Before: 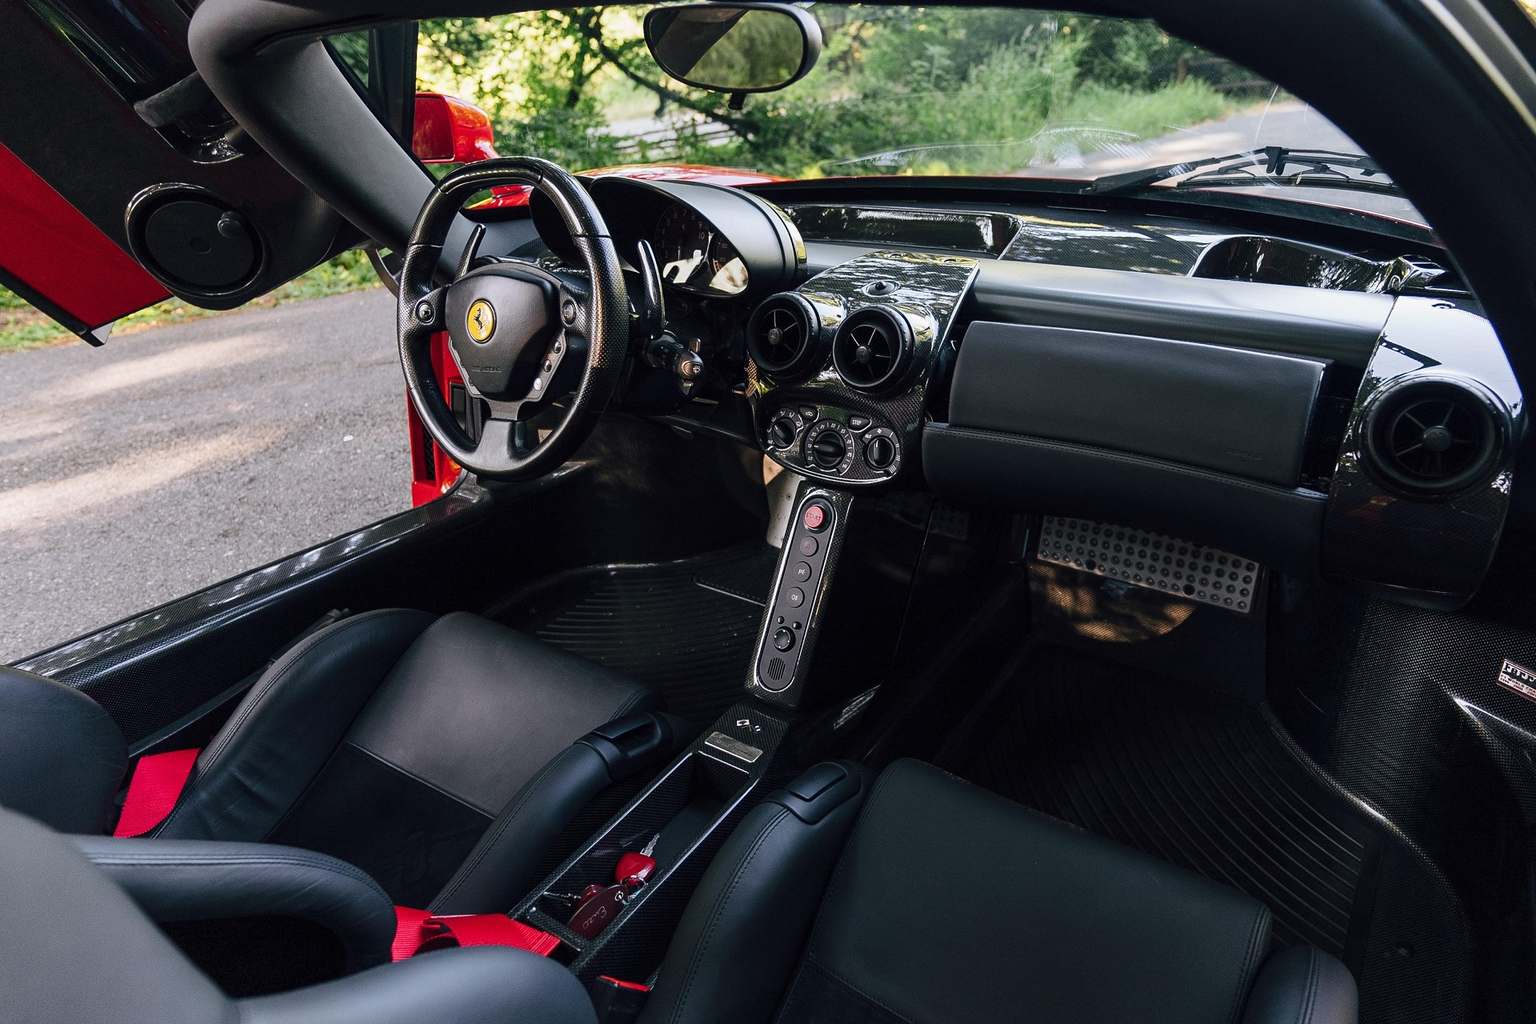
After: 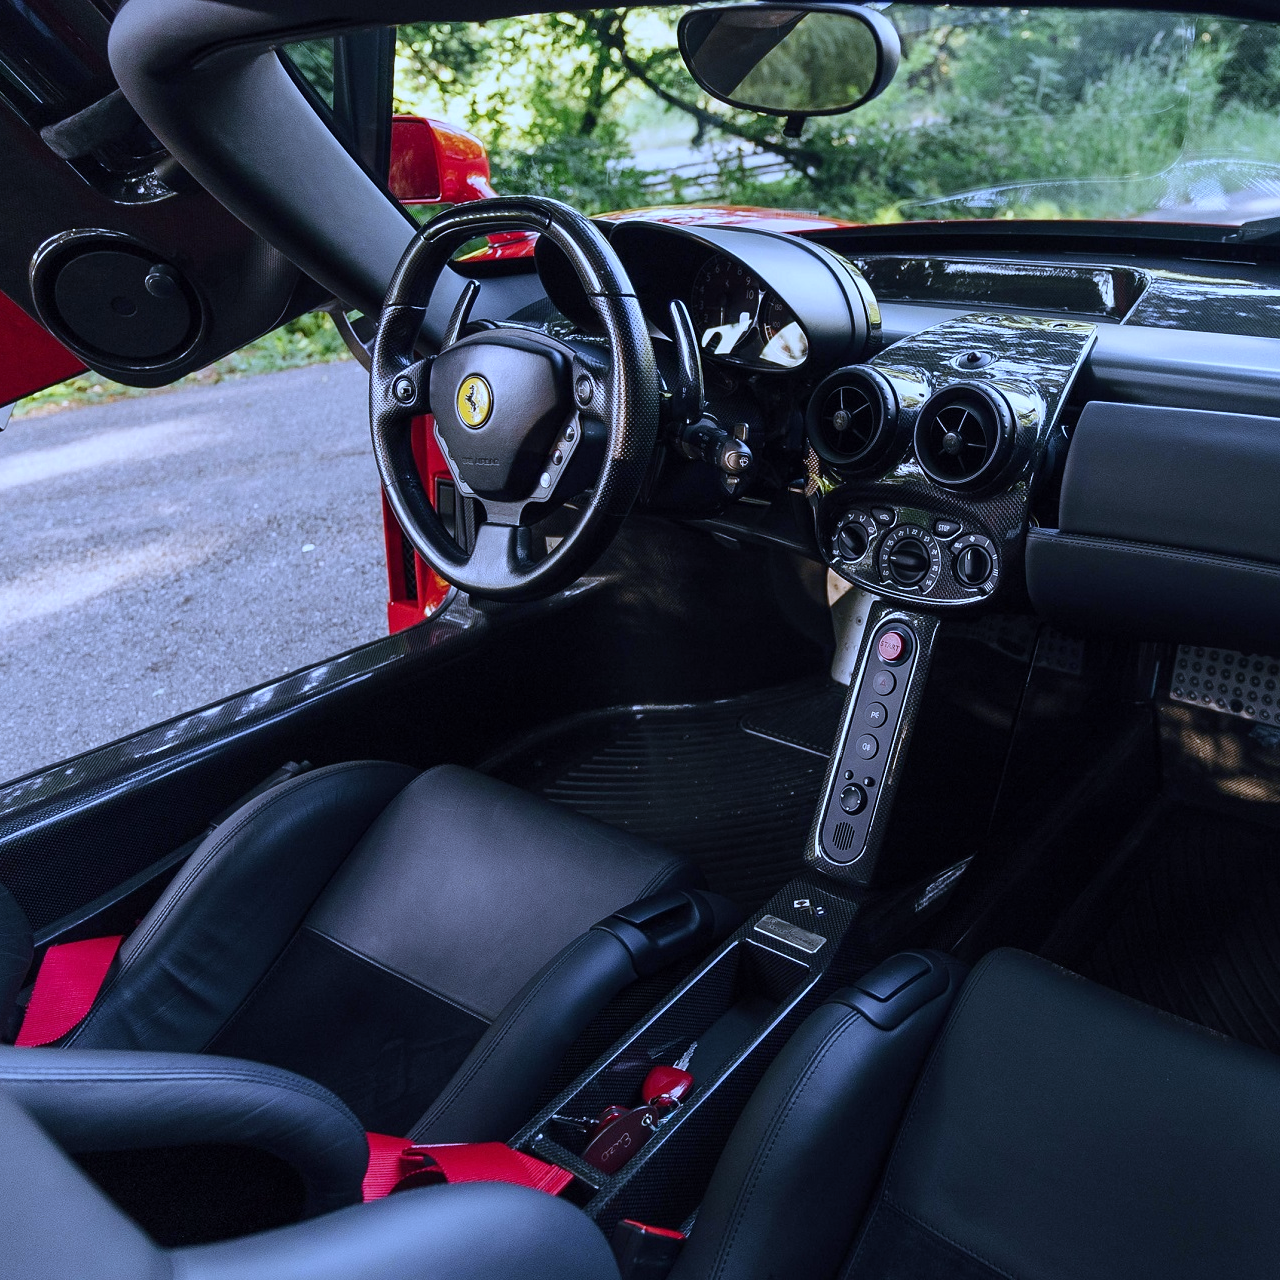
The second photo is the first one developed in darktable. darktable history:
crop and rotate: left 6.617%, right 26.717%
white balance: red 0.871, blue 1.249
